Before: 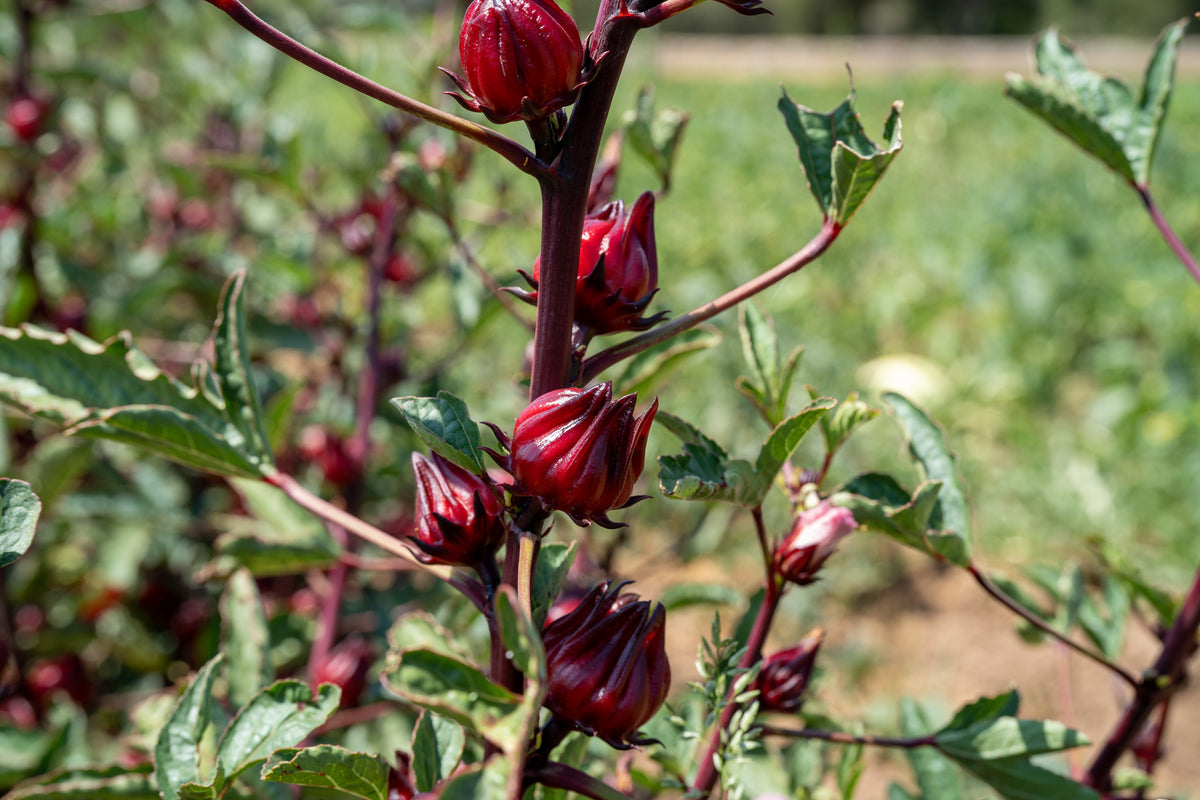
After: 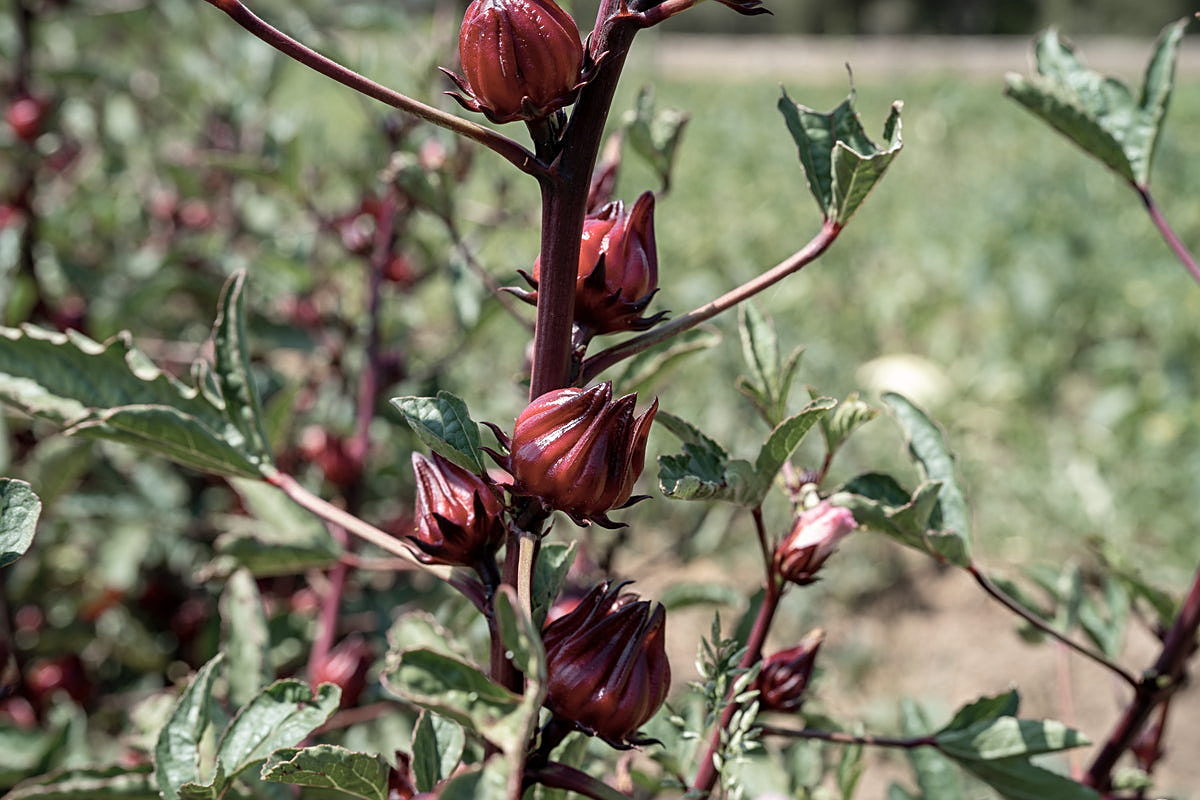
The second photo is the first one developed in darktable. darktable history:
sharpen: on, module defaults
color zones: curves: ch0 [(0, 0.559) (0.153, 0.551) (0.229, 0.5) (0.429, 0.5) (0.571, 0.5) (0.714, 0.5) (0.857, 0.5) (1, 0.559)]; ch1 [(0, 0.417) (0.112, 0.336) (0.213, 0.26) (0.429, 0.34) (0.571, 0.35) (0.683, 0.331) (0.857, 0.344) (1, 0.417)]
